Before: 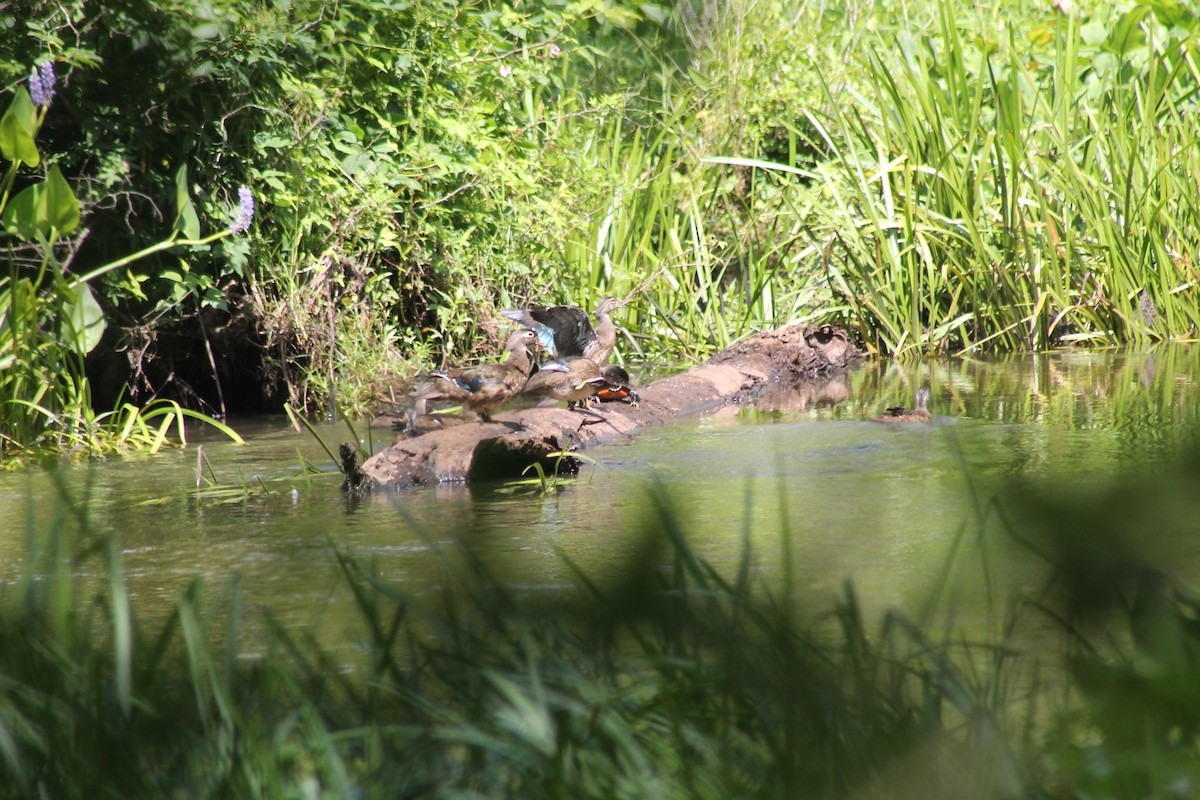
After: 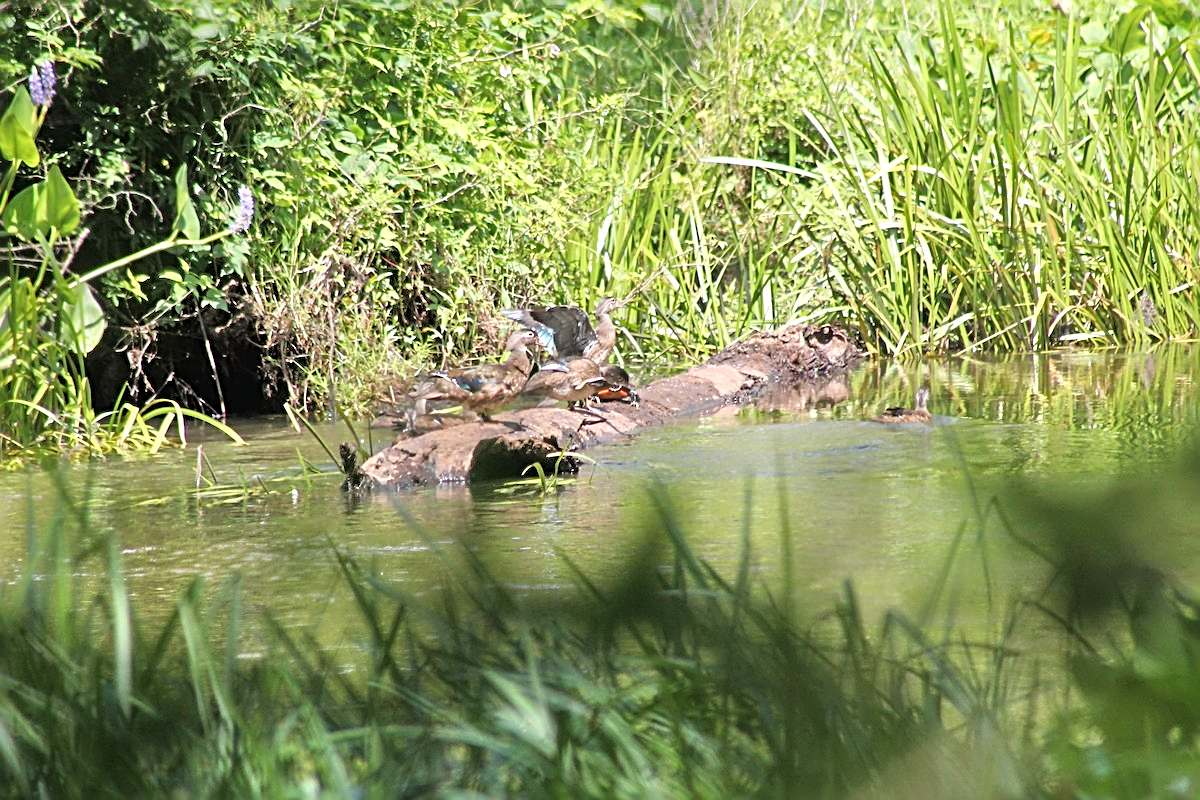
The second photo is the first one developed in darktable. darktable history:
tone equalizer: -7 EV 0.149 EV, -6 EV 0.634 EV, -5 EV 1.12 EV, -4 EV 1.3 EV, -3 EV 1.14 EV, -2 EV 0.6 EV, -1 EV 0.158 EV, mask exposure compensation -0.49 EV
sharpen: radius 2.804, amount 0.732
